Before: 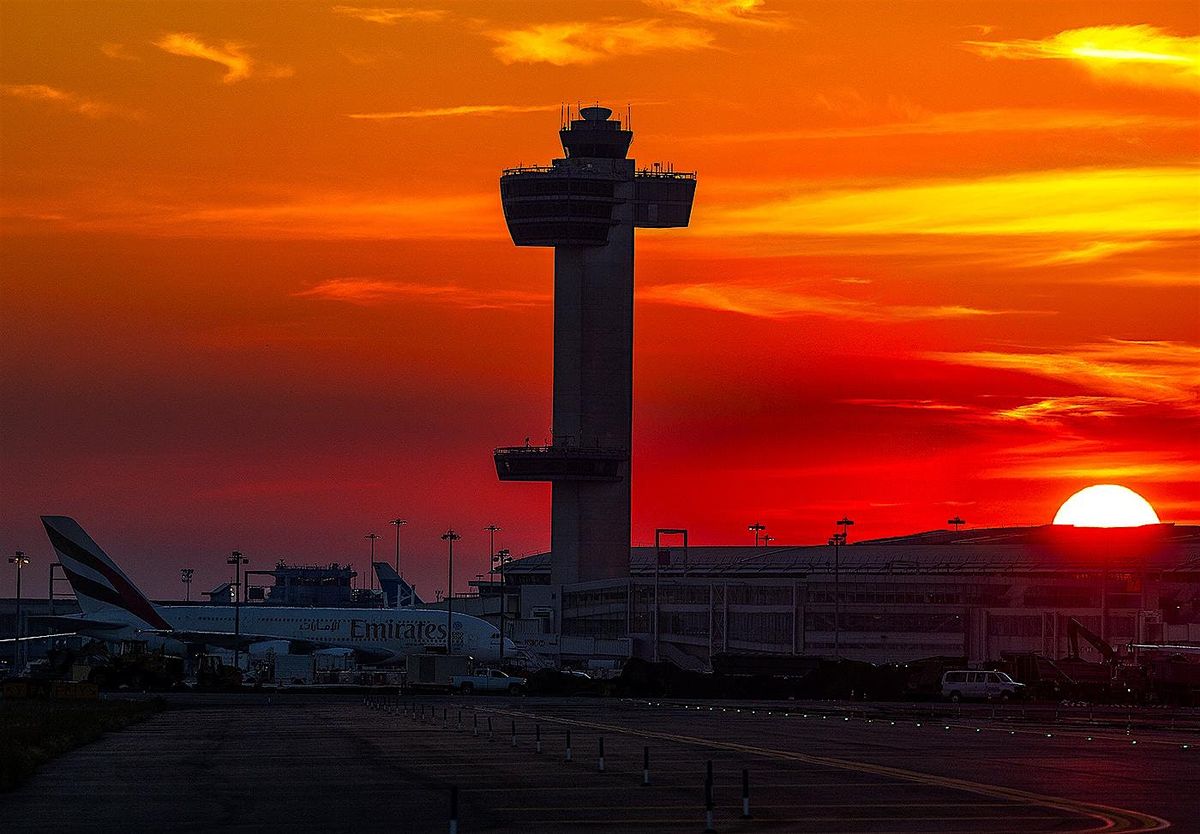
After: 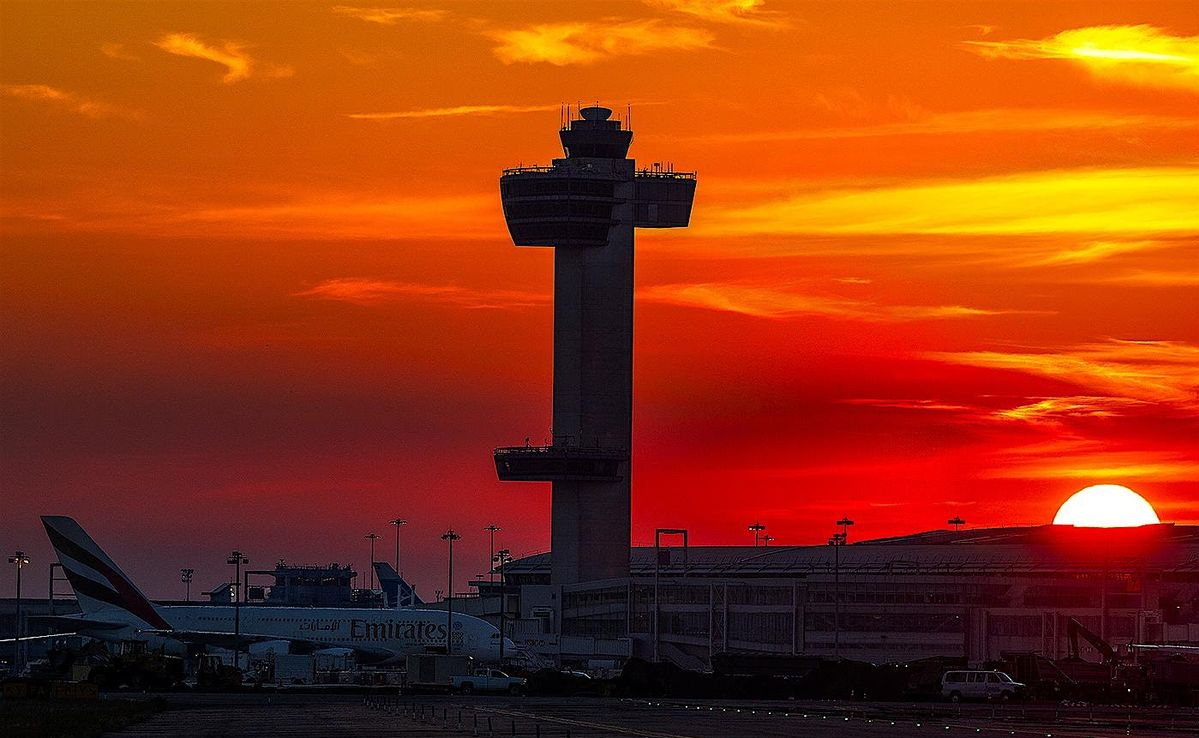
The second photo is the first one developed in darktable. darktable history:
crop and rotate: top 0%, bottom 11.476%
